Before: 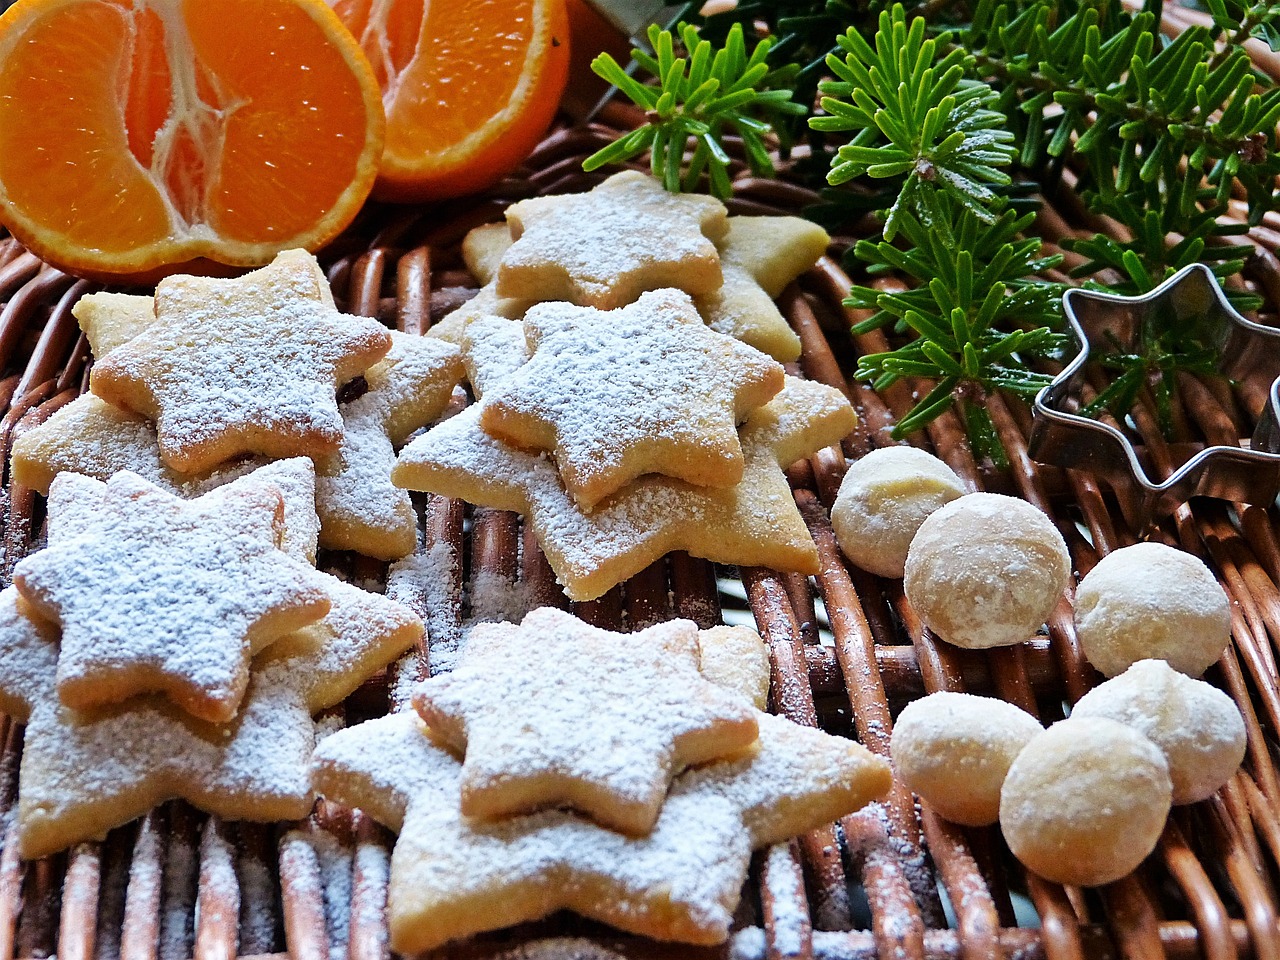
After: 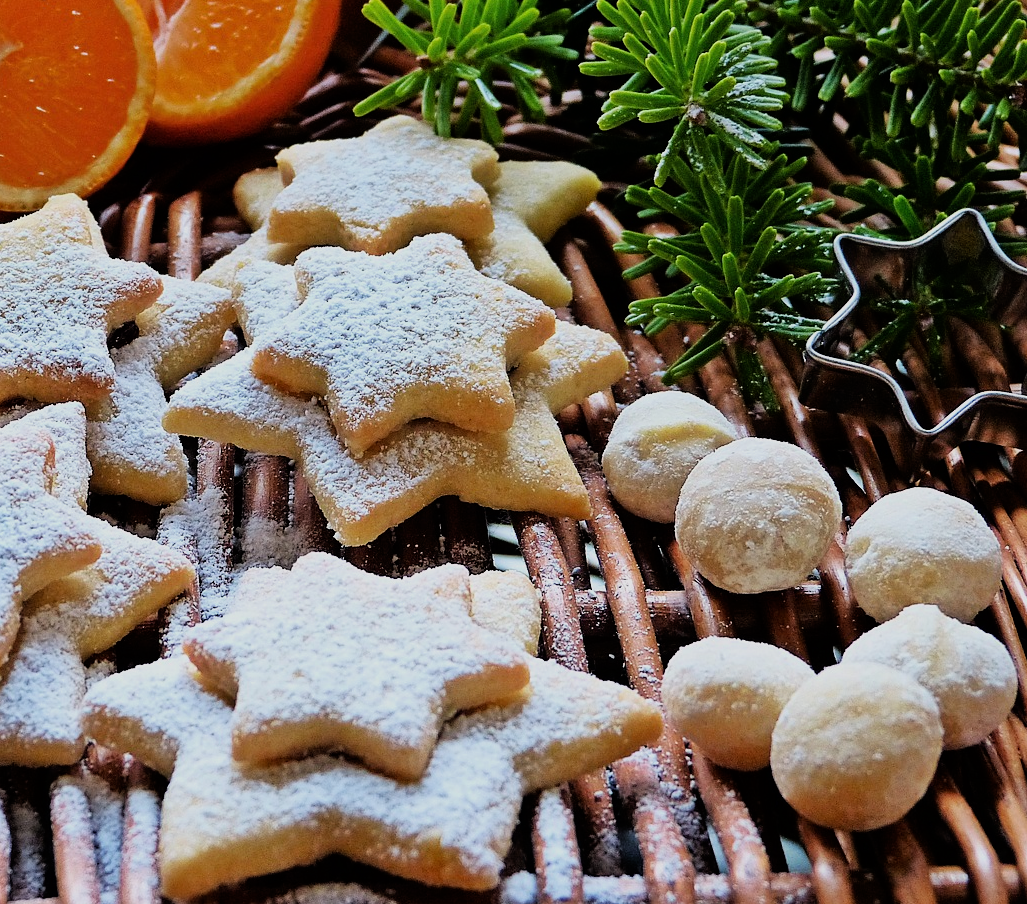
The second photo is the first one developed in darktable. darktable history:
filmic rgb: threshold 3 EV, hardness 4.17, latitude 50%, contrast 1.1, preserve chrominance max RGB, color science v6 (2022), contrast in shadows safe, contrast in highlights safe, enable highlight reconstruction true
crop and rotate: left 17.959%, top 5.771%, right 1.742%
